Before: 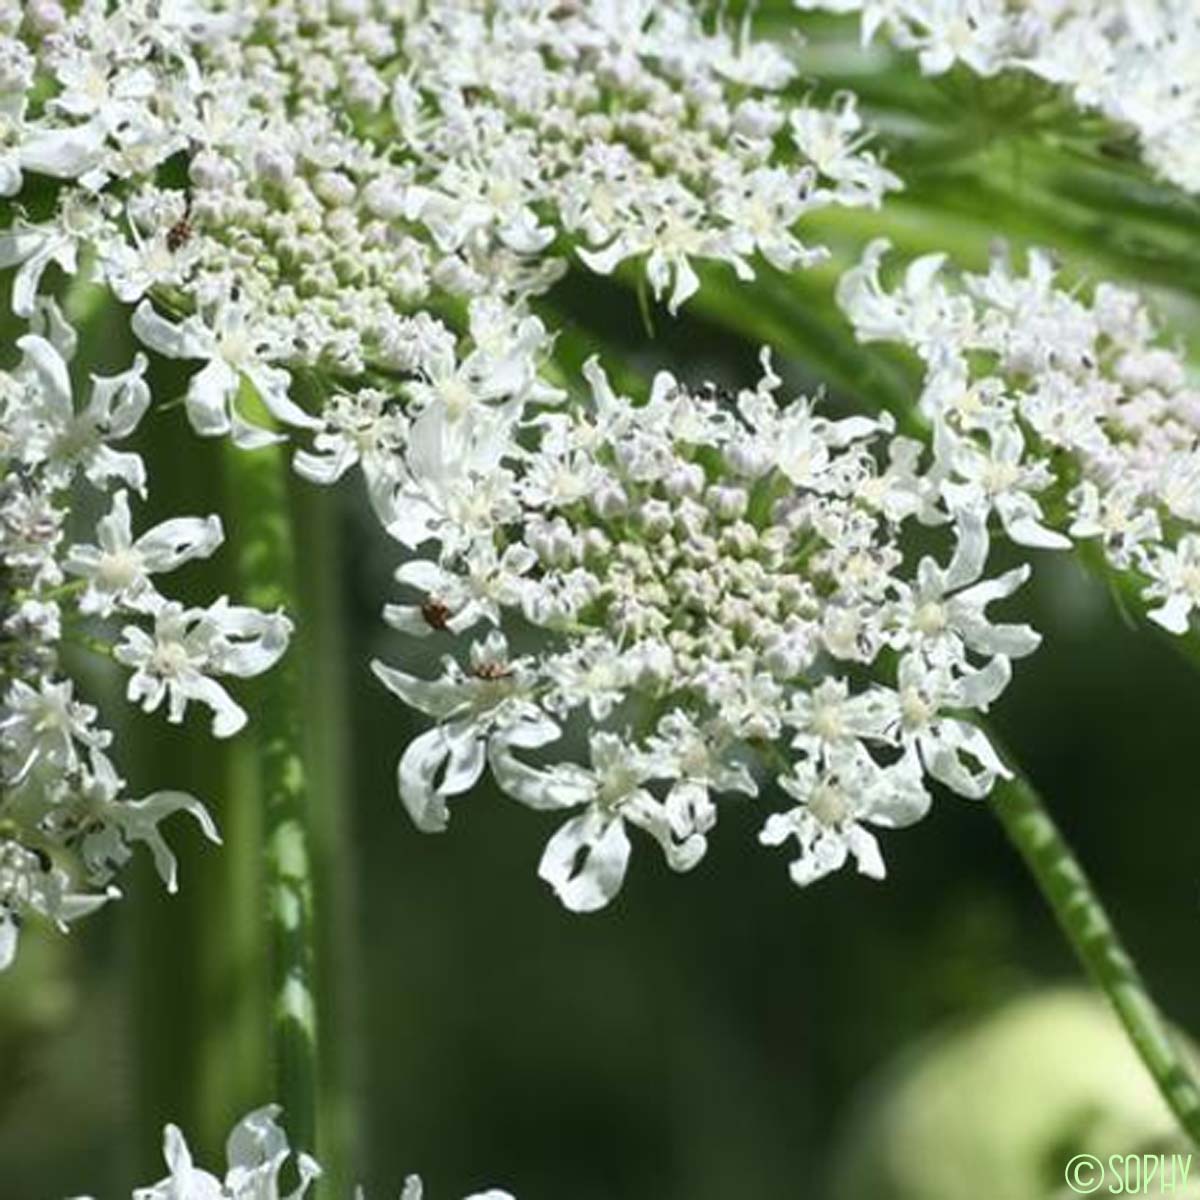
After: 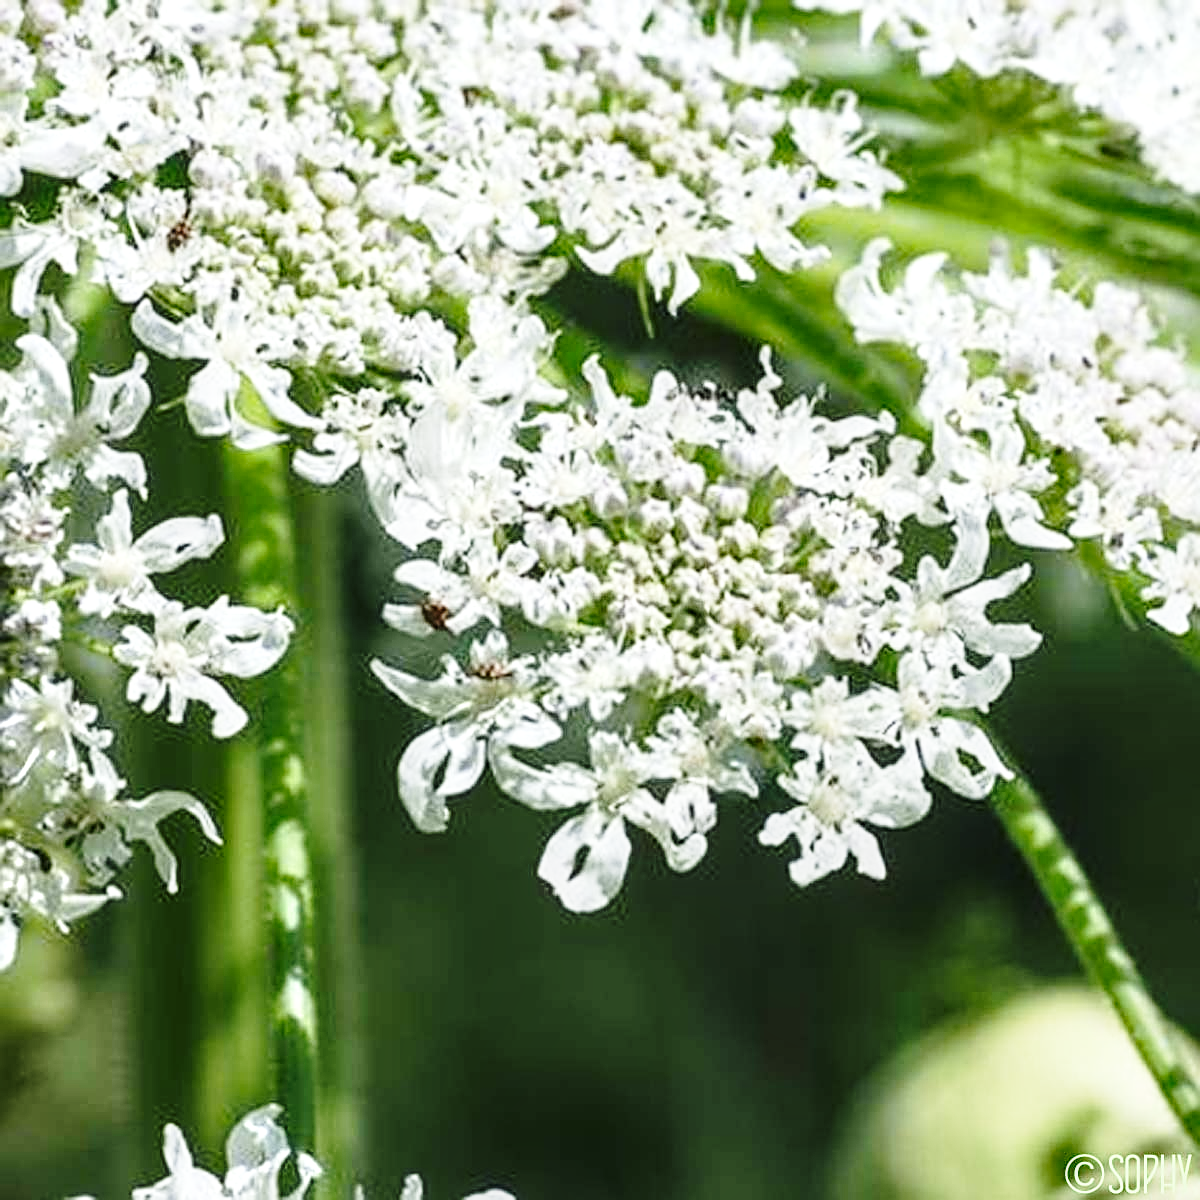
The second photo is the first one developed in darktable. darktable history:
sharpen: on, module defaults
local contrast: detail 130%
base curve: curves: ch0 [(0, 0) (0.028, 0.03) (0.121, 0.232) (0.46, 0.748) (0.859, 0.968) (1, 1)], preserve colors none
